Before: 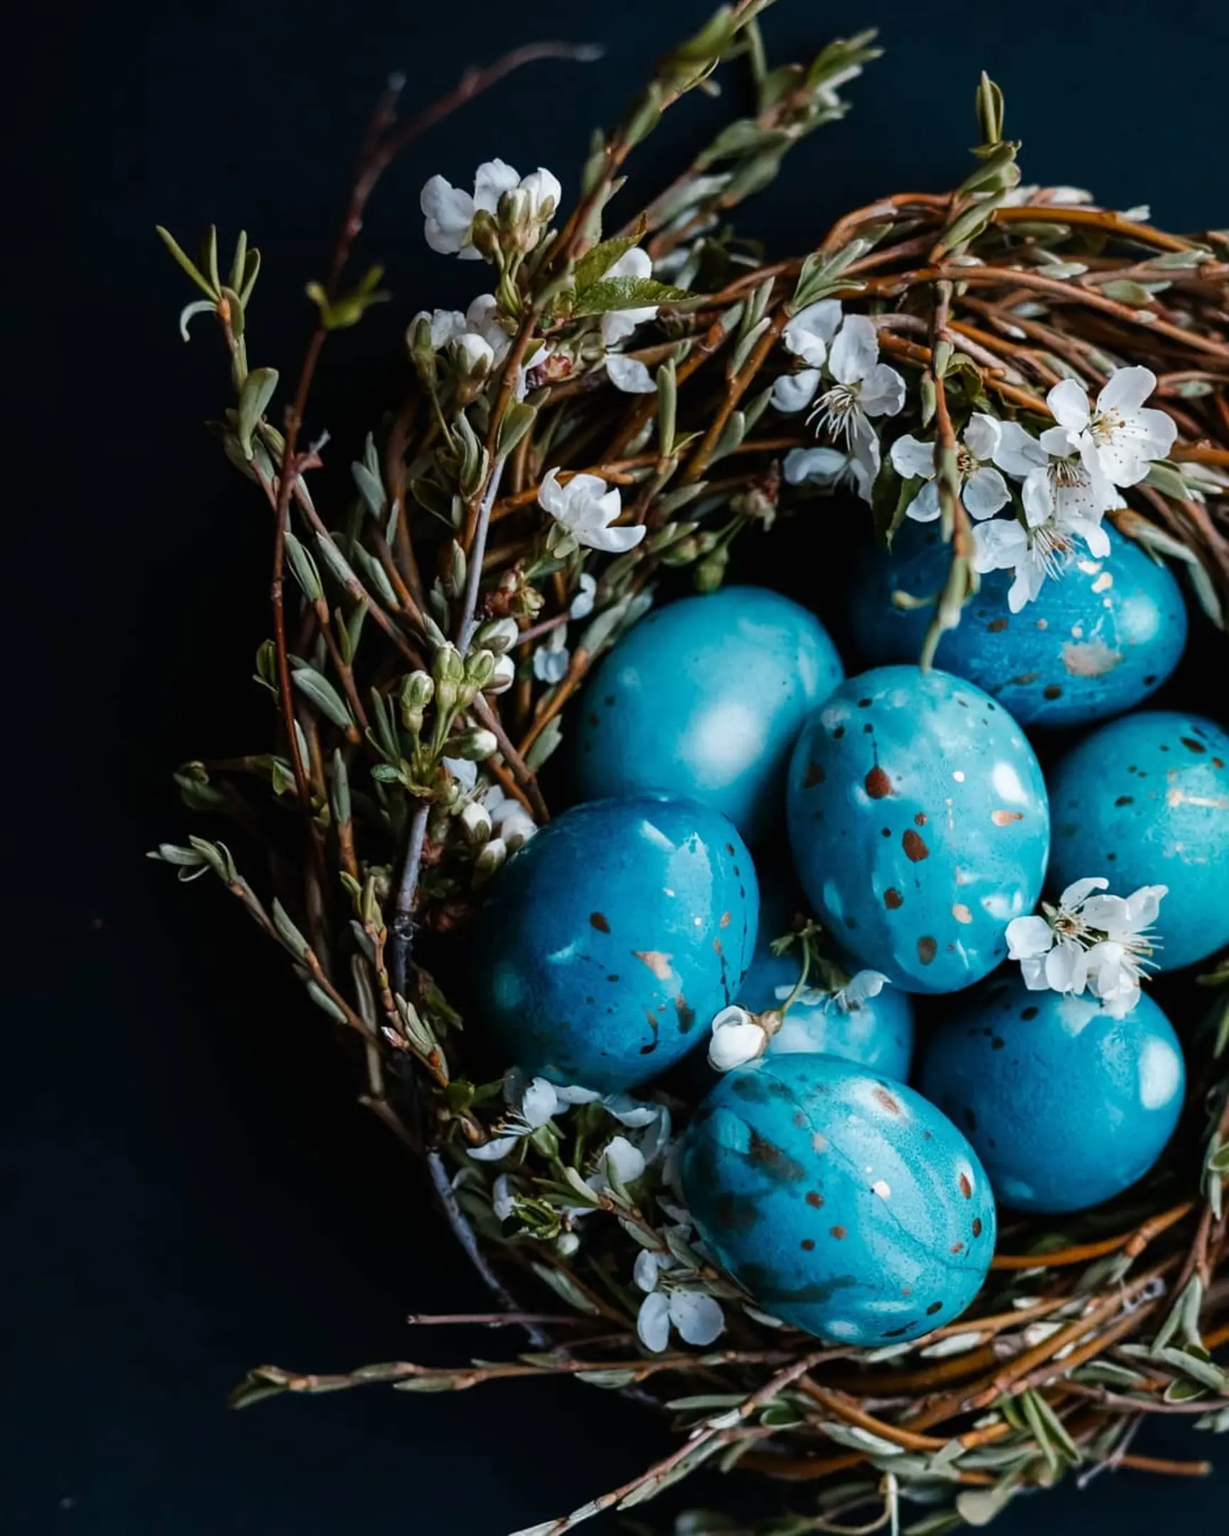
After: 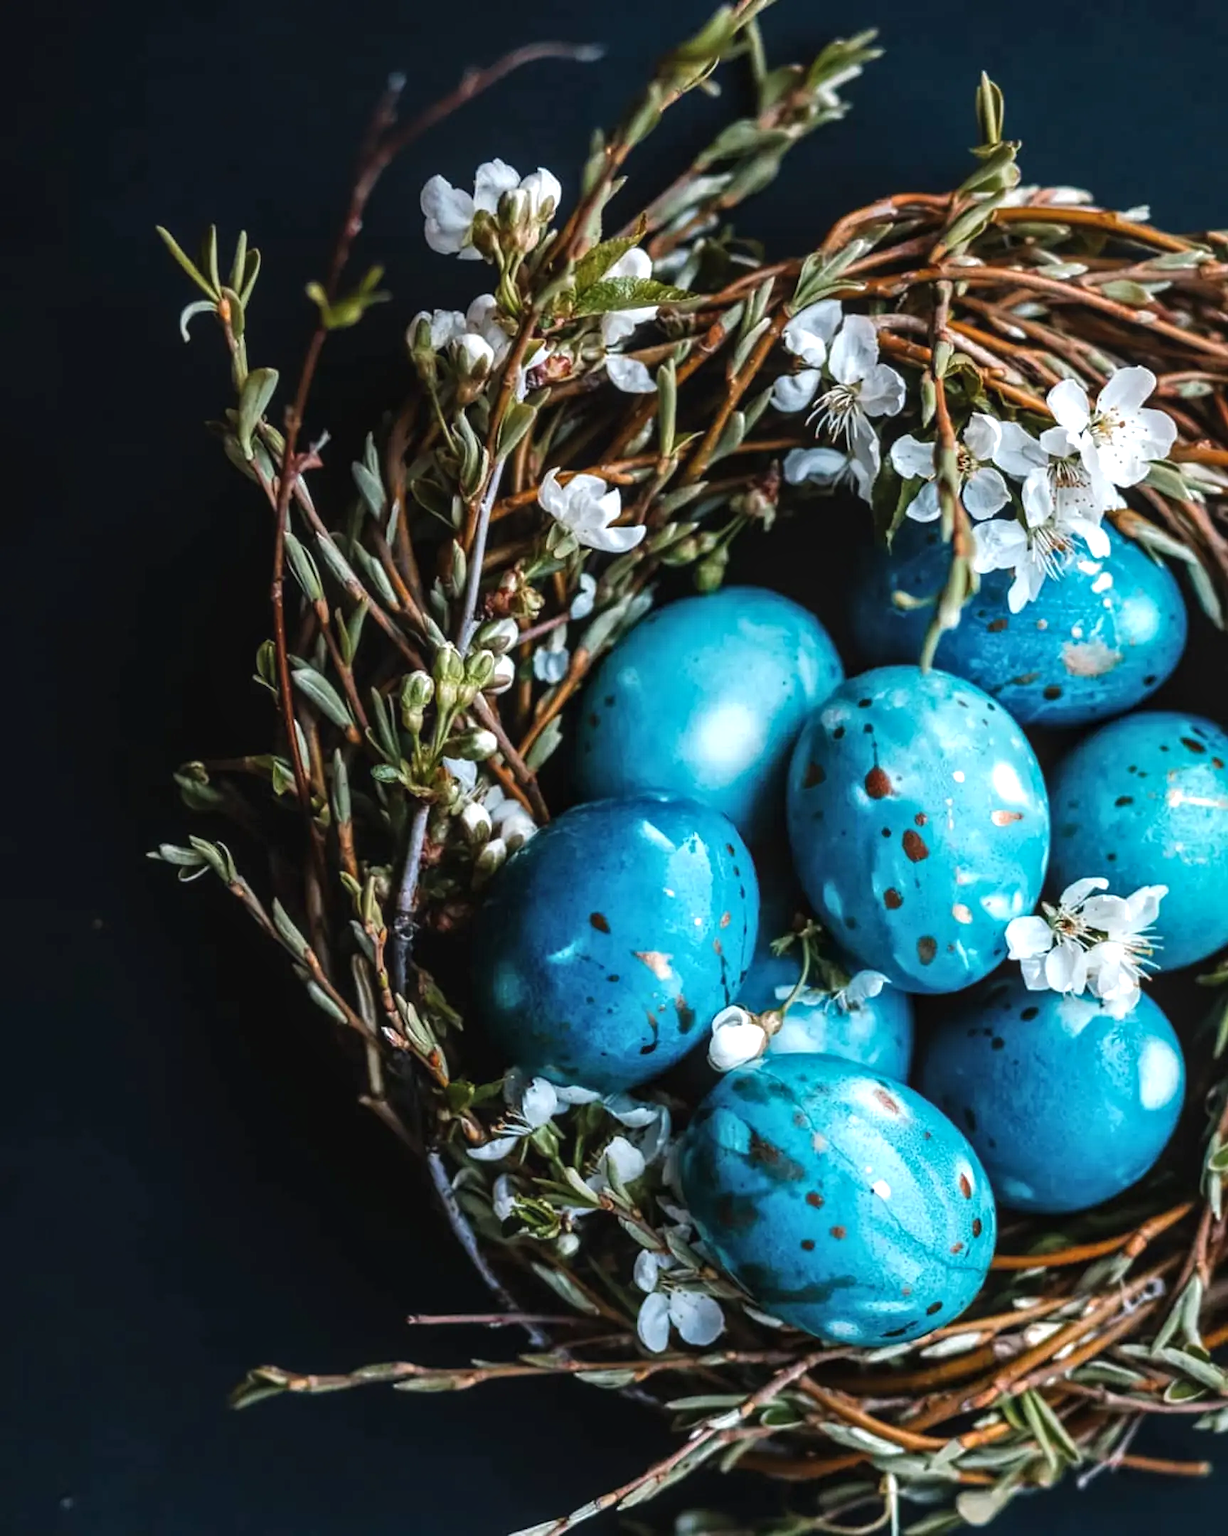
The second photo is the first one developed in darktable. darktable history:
local contrast: on, module defaults
exposure: black level correction -0.002, exposure 0.54 EV, compensate highlight preservation false
